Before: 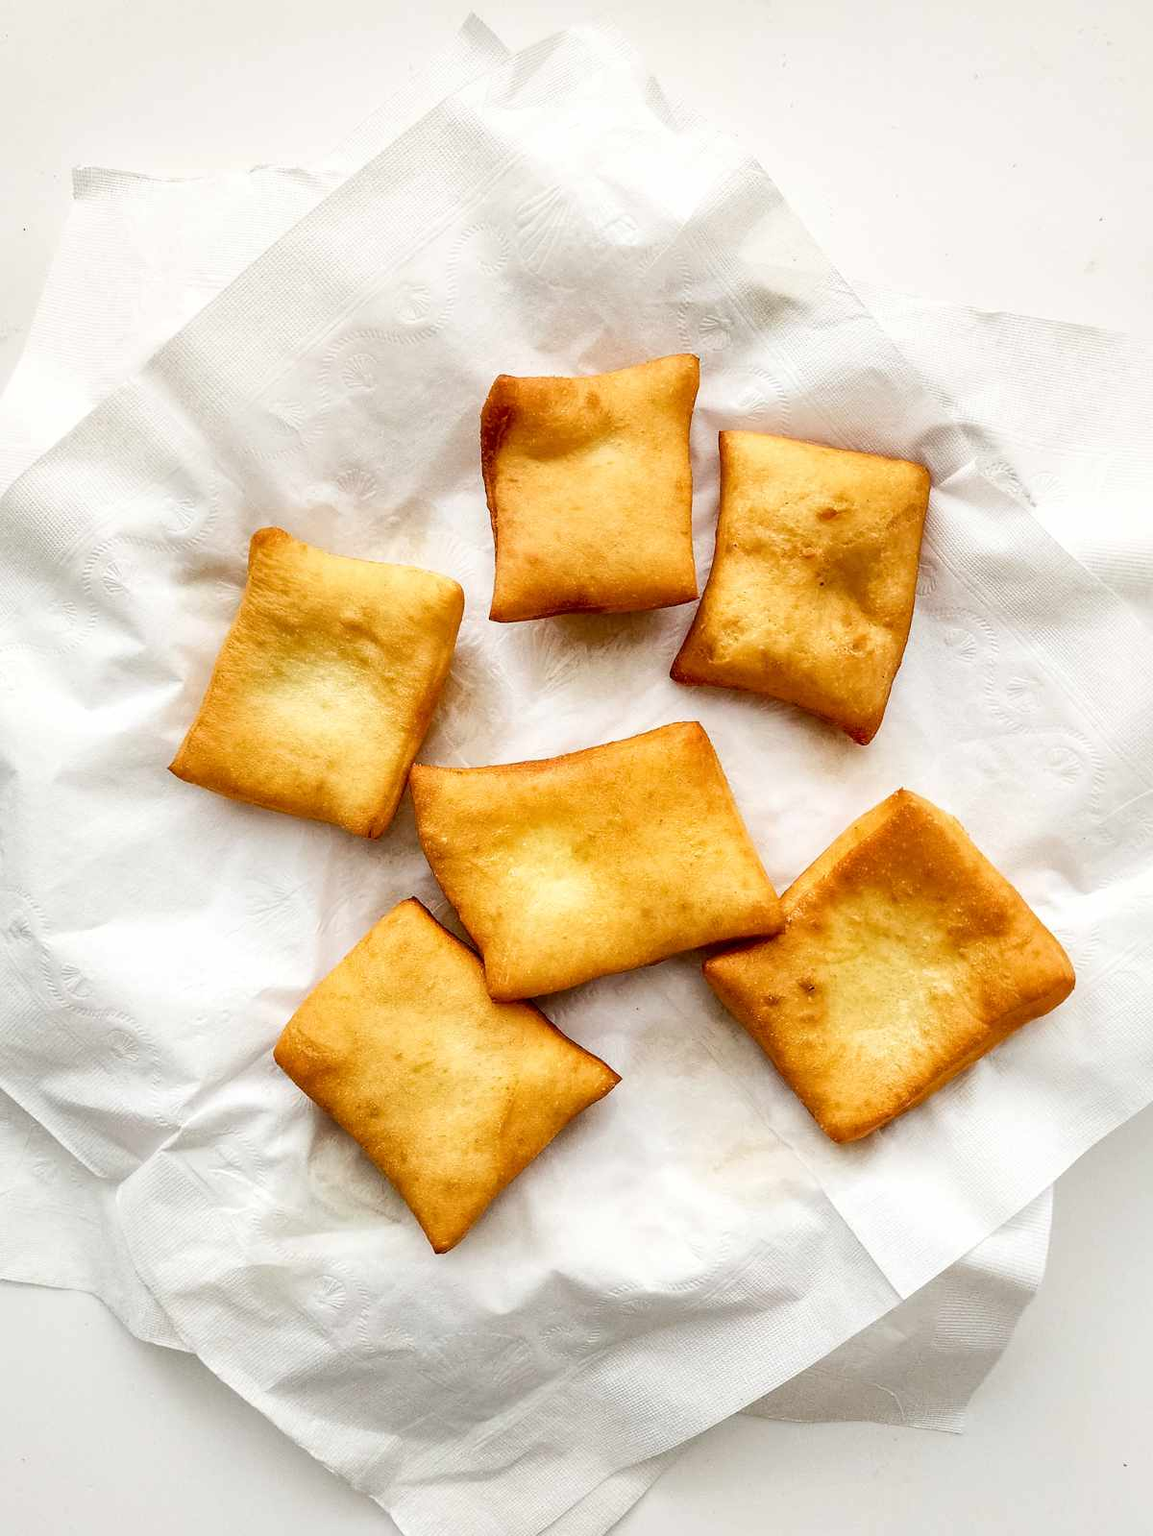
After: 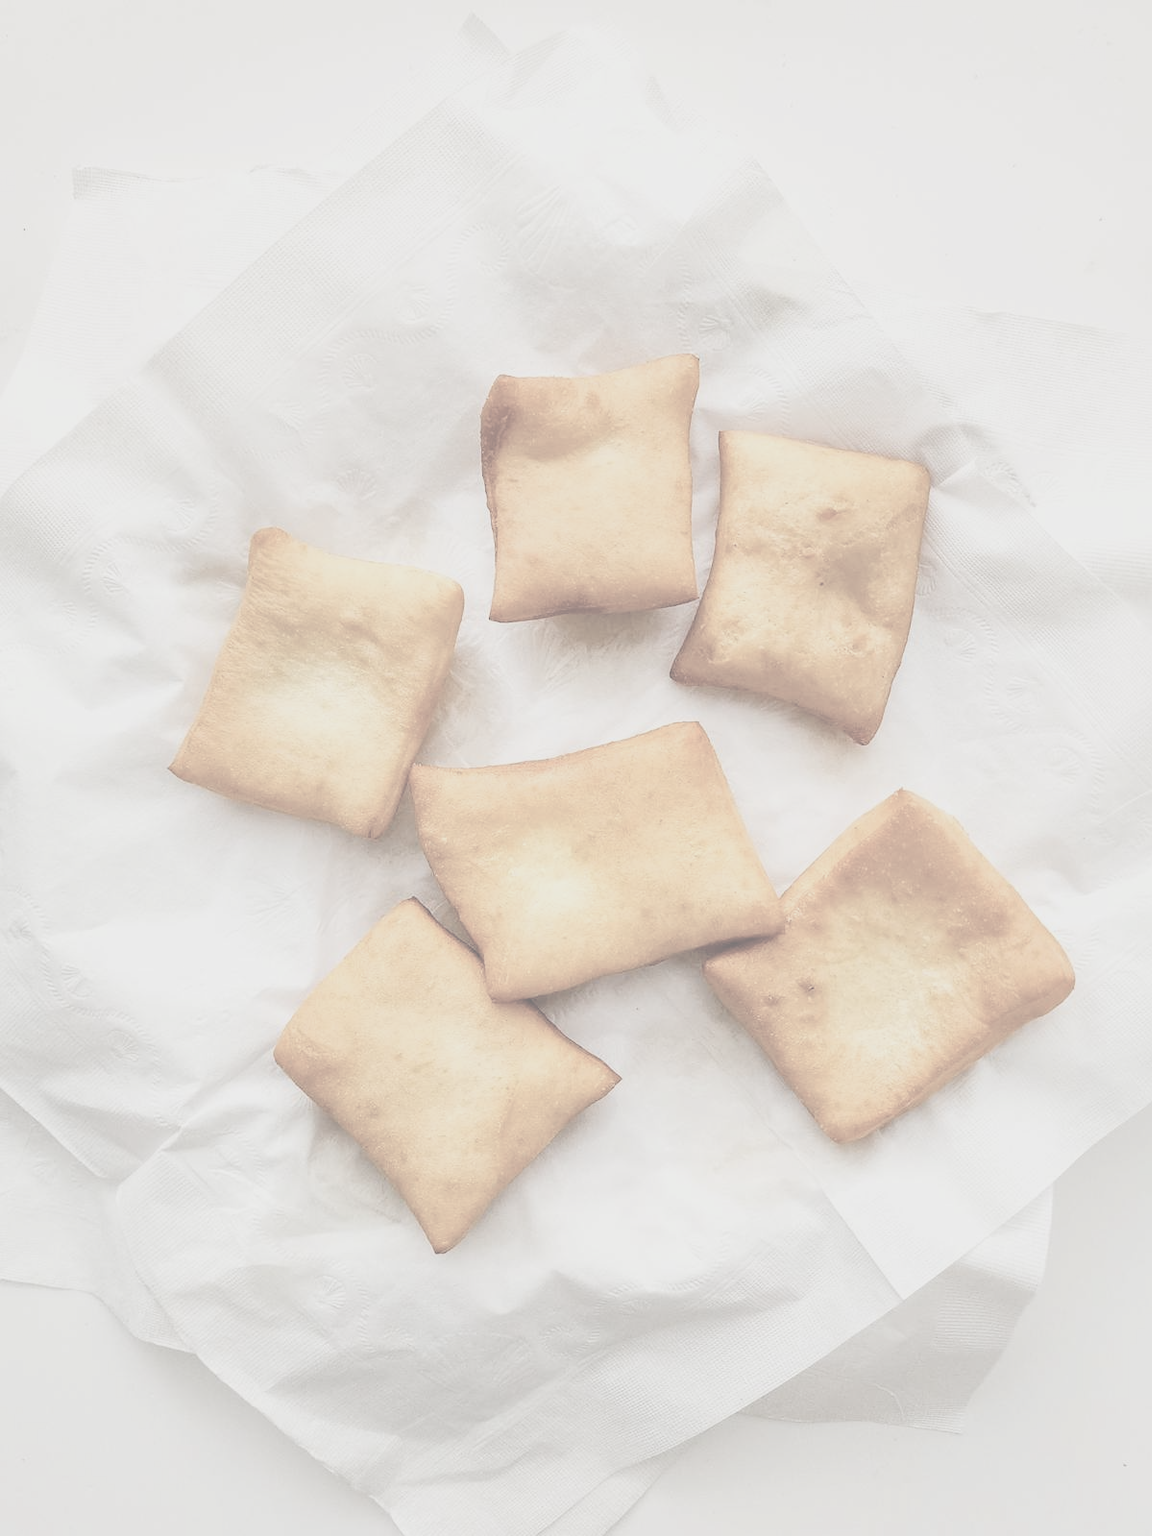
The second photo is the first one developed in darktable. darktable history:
contrast brightness saturation: contrast -0.32, brightness 0.75, saturation -0.78
color balance: mode lift, gamma, gain (sRGB), lift [1, 0.99, 1.01, 0.992], gamma [1, 1.037, 0.974, 0.963]
